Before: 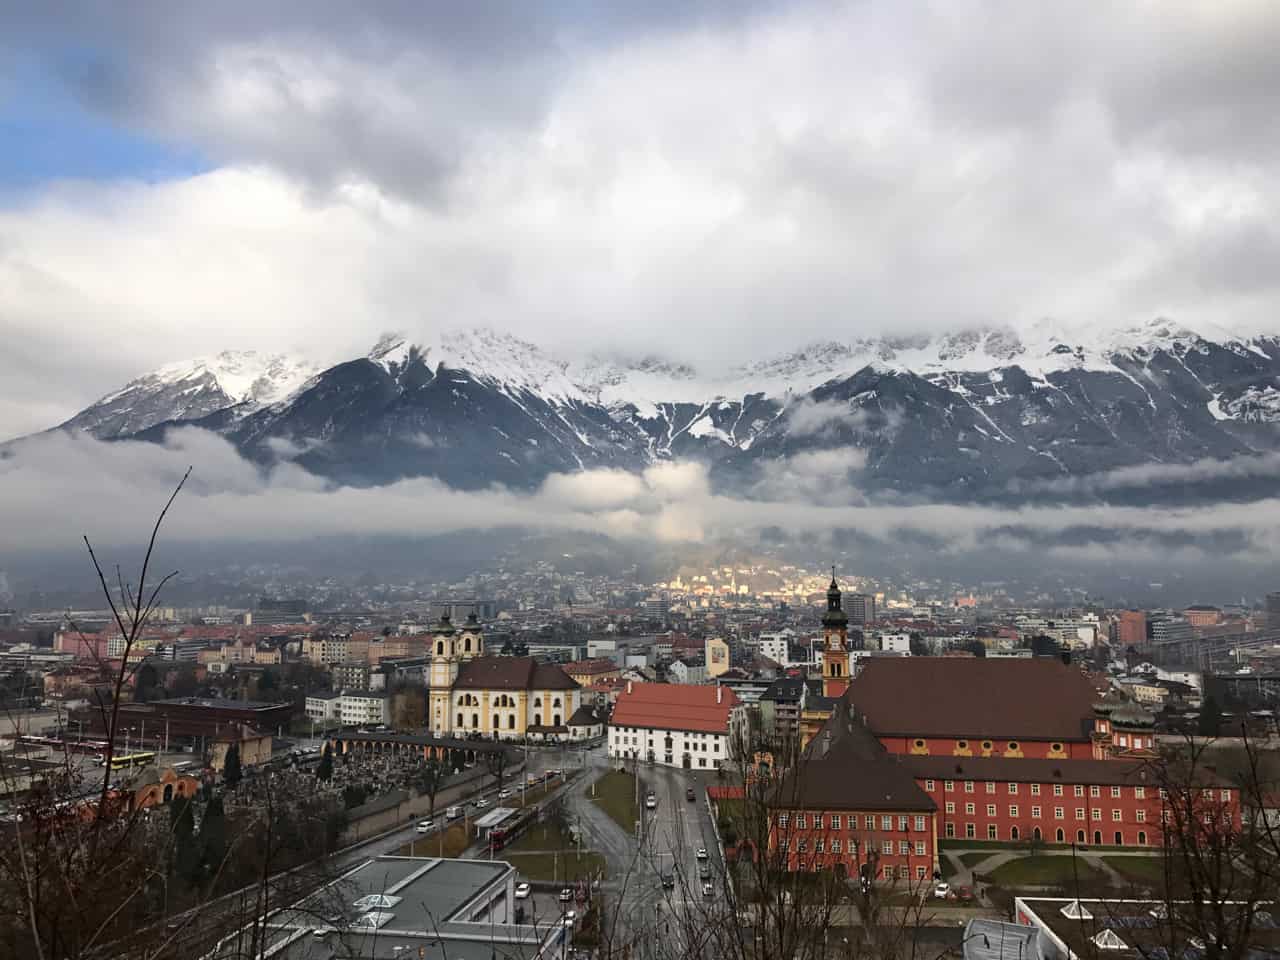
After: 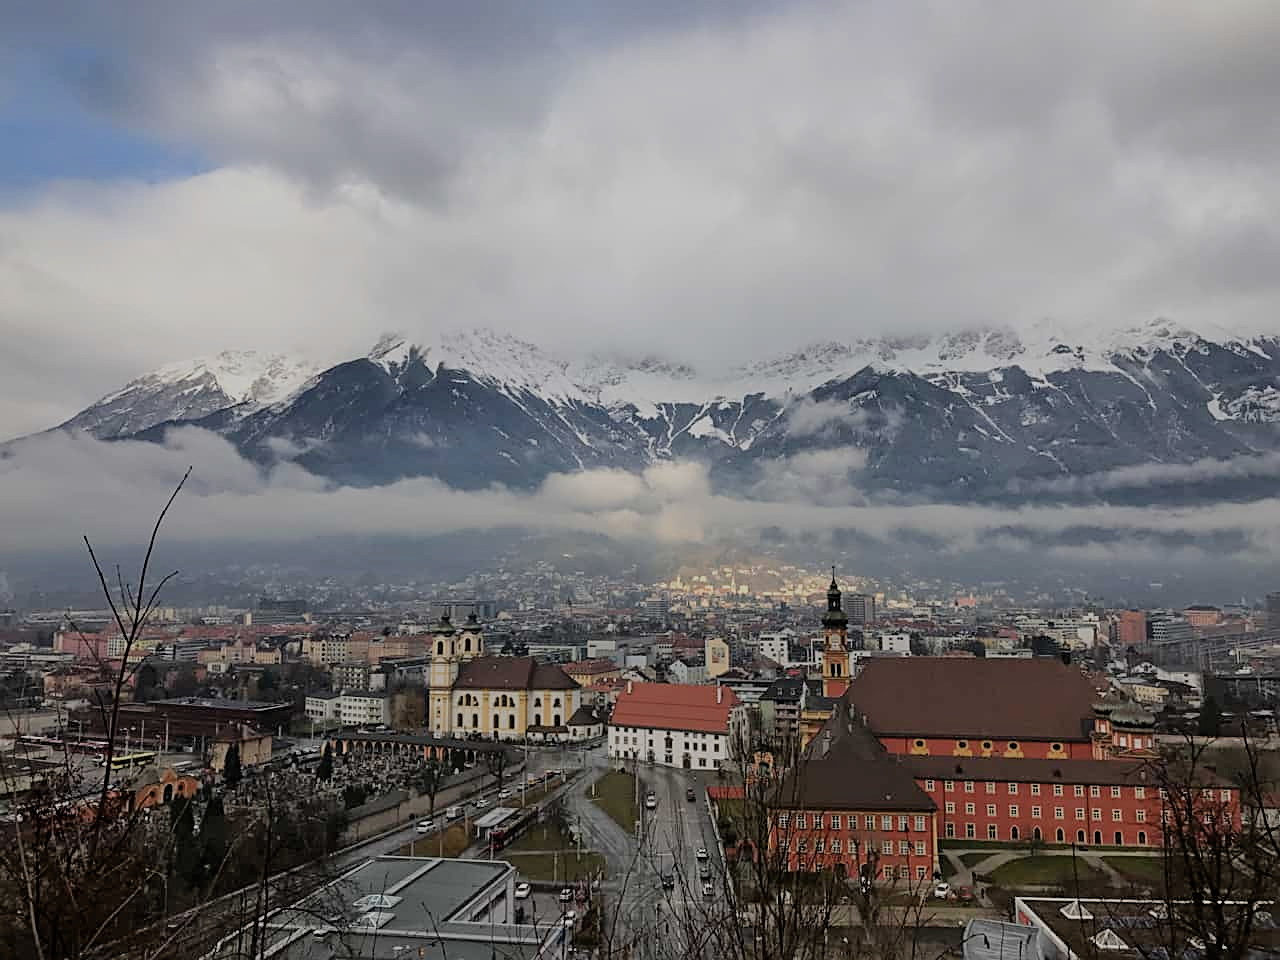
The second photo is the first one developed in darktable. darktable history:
tone equalizer: -8 EV 0.25 EV, -7 EV 0.417 EV, -6 EV 0.417 EV, -5 EV 0.25 EV, -3 EV -0.25 EV, -2 EV -0.417 EV, -1 EV -0.417 EV, +0 EV -0.25 EV, edges refinement/feathering 500, mask exposure compensation -1.57 EV, preserve details guided filter
filmic rgb: black relative exposure -7.65 EV, white relative exposure 4.56 EV, hardness 3.61
sharpen: on, module defaults
